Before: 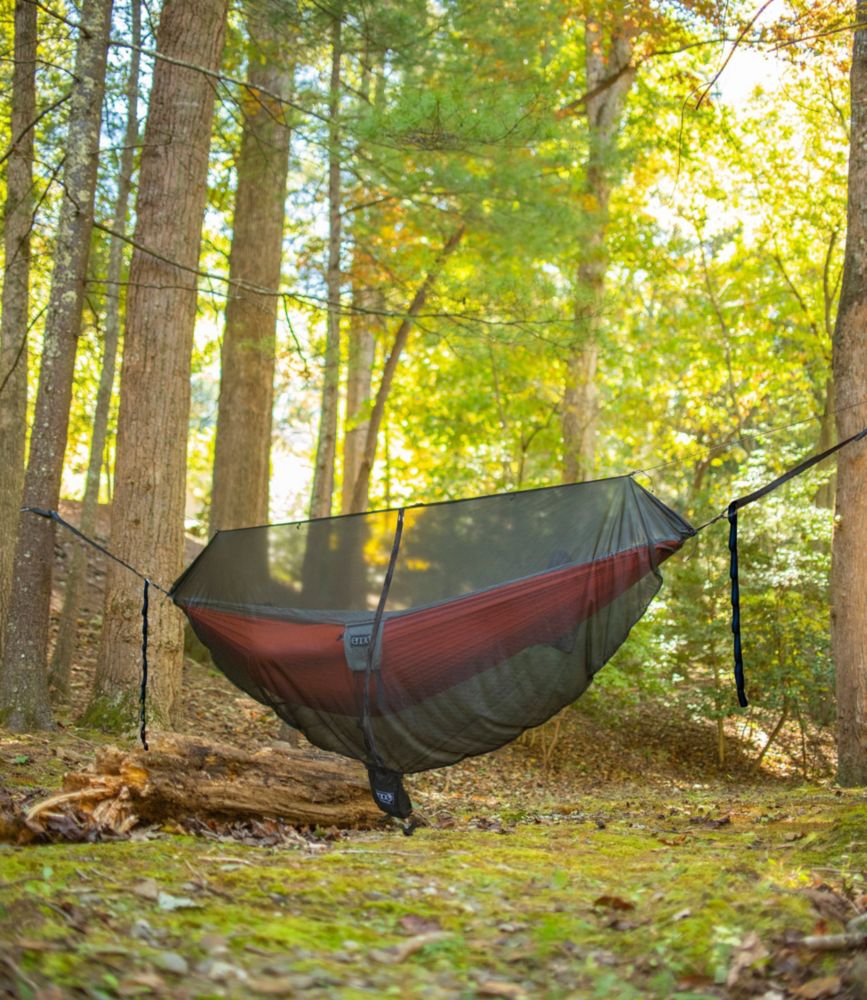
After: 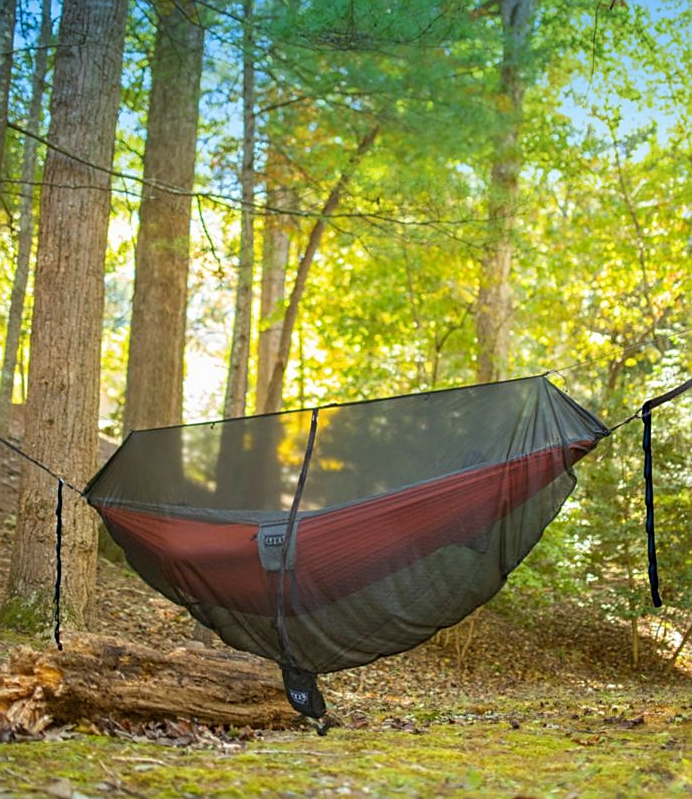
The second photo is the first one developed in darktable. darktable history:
crop and rotate: left 10.071%, top 10.071%, right 10.02%, bottom 10.02%
sharpen: on, module defaults
graduated density: density 2.02 EV, hardness 44%, rotation 0.374°, offset 8.21, hue 208.8°, saturation 97%
white balance: red 1, blue 1
